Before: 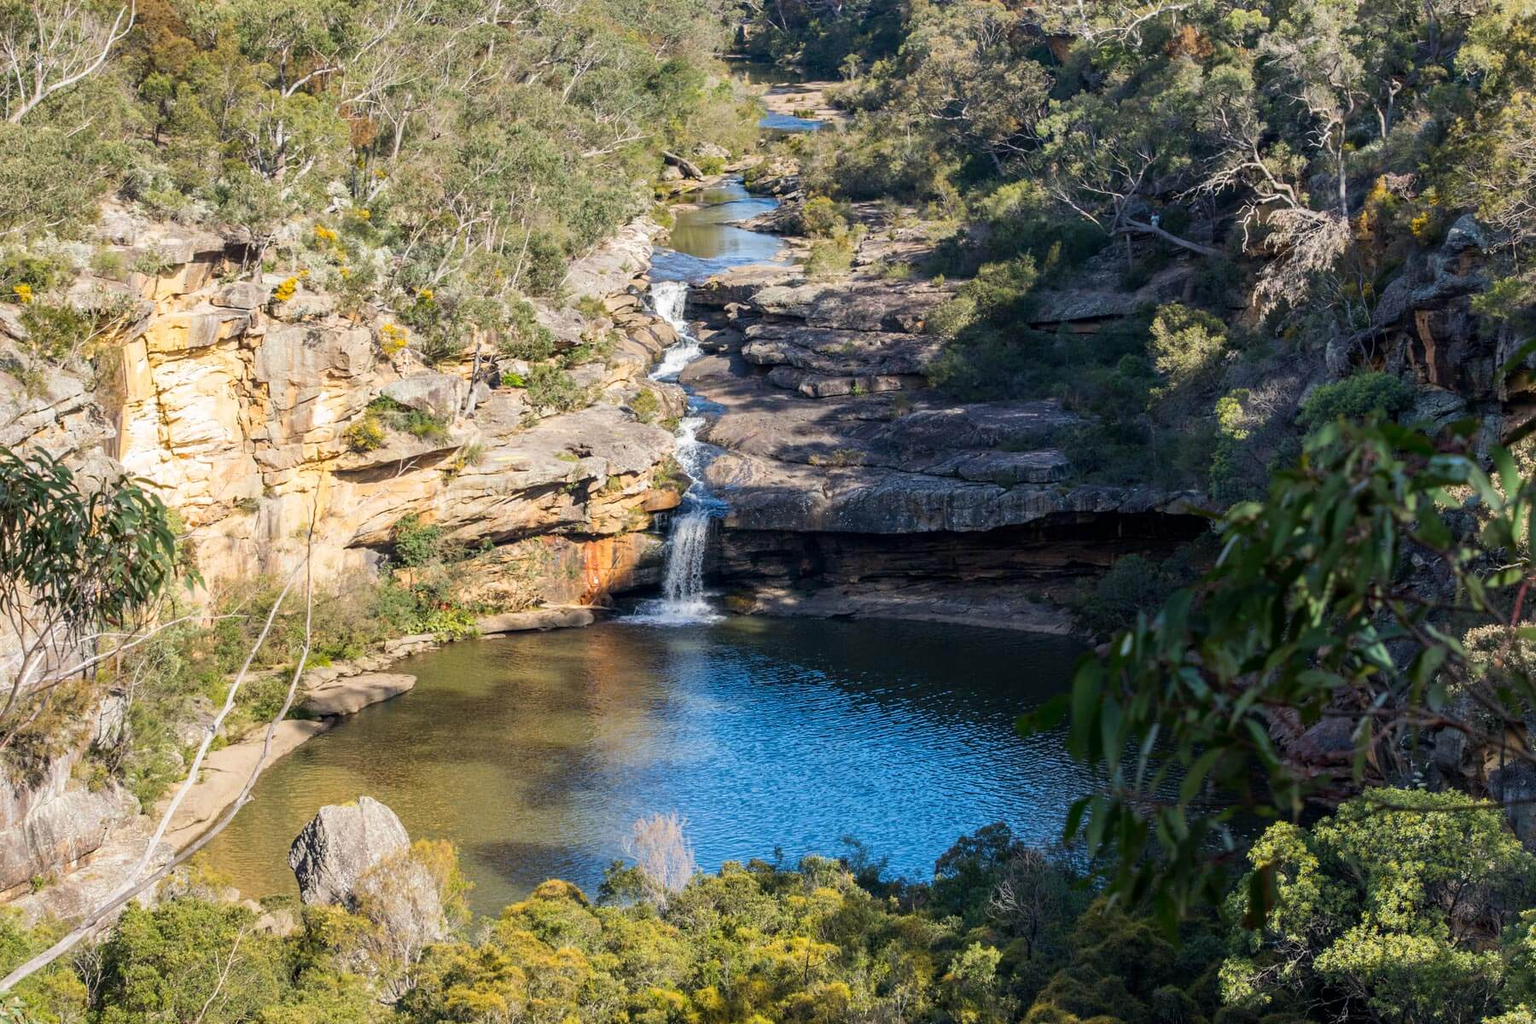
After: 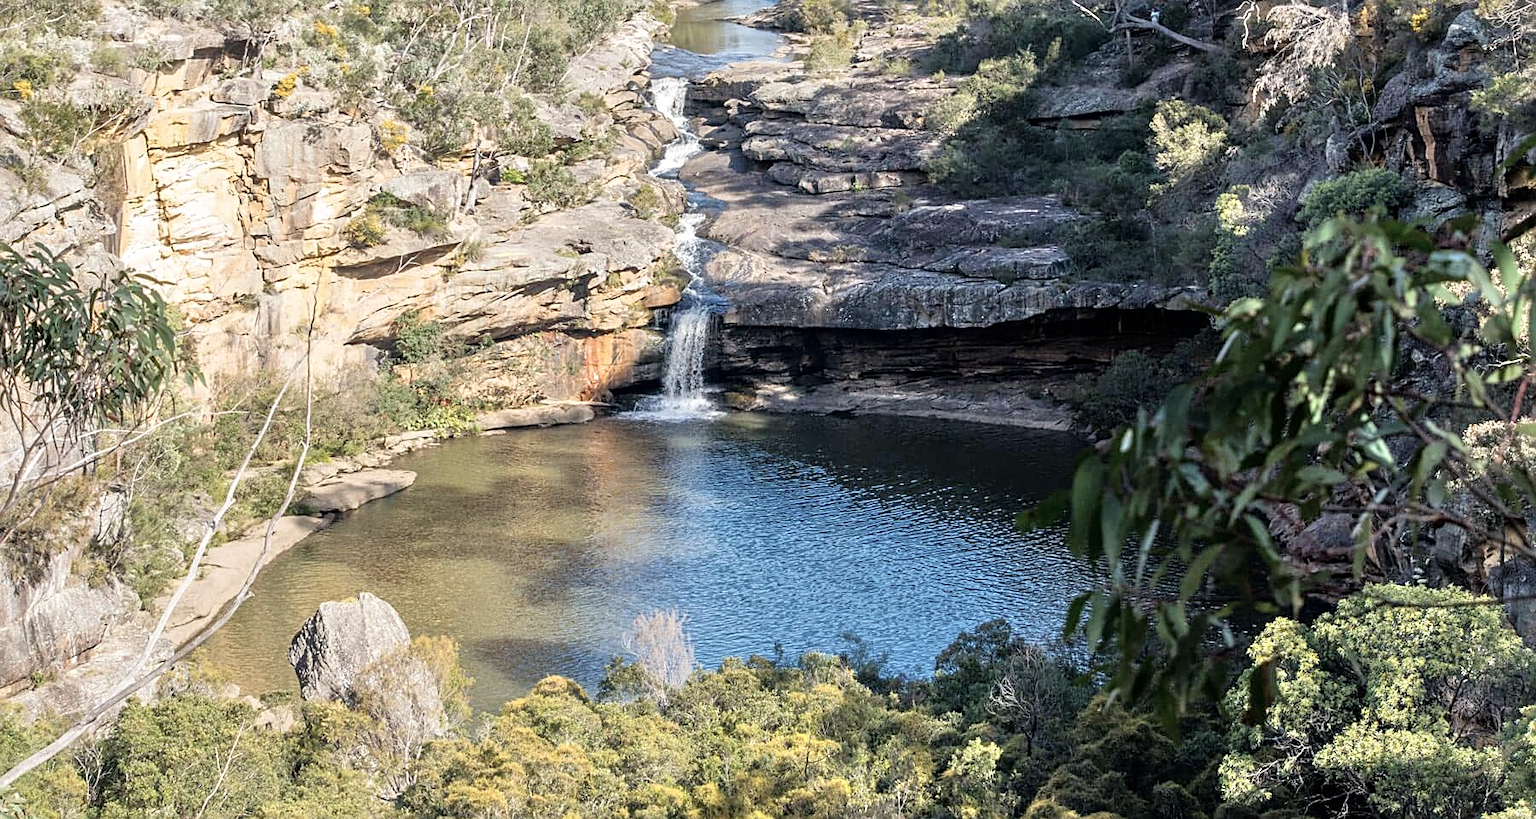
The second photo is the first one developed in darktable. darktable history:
tone equalizer: -7 EV 0.15 EV, -6 EV 0.6 EV, -5 EV 1.15 EV, -4 EV 1.33 EV, -3 EV 1.15 EV, -2 EV 0.6 EV, -1 EV 0.15 EV, mask exposure compensation -0.5 EV
sharpen: on, module defaults
crop and rotate: top 19.998%
contrast brightness saturation: contrast 0.1, saturation -0.36
